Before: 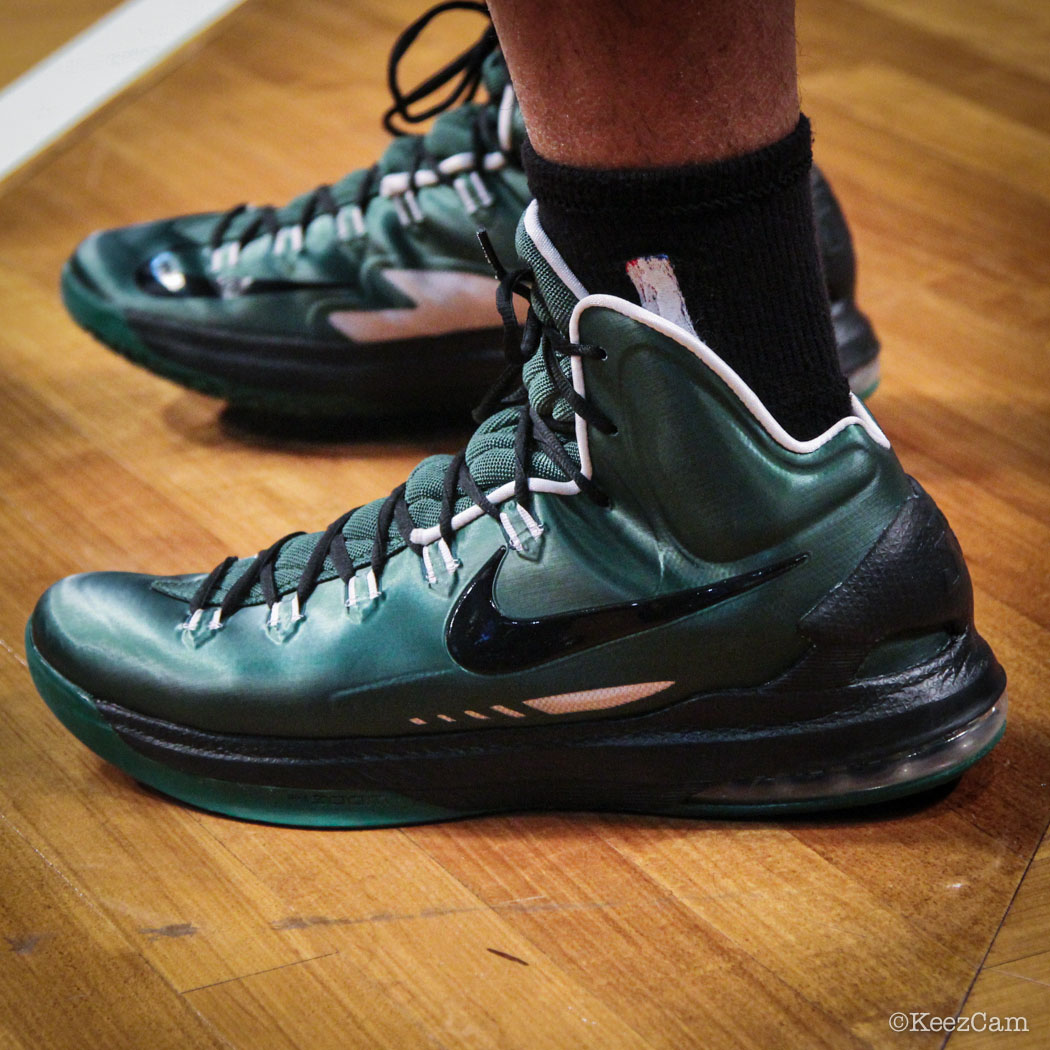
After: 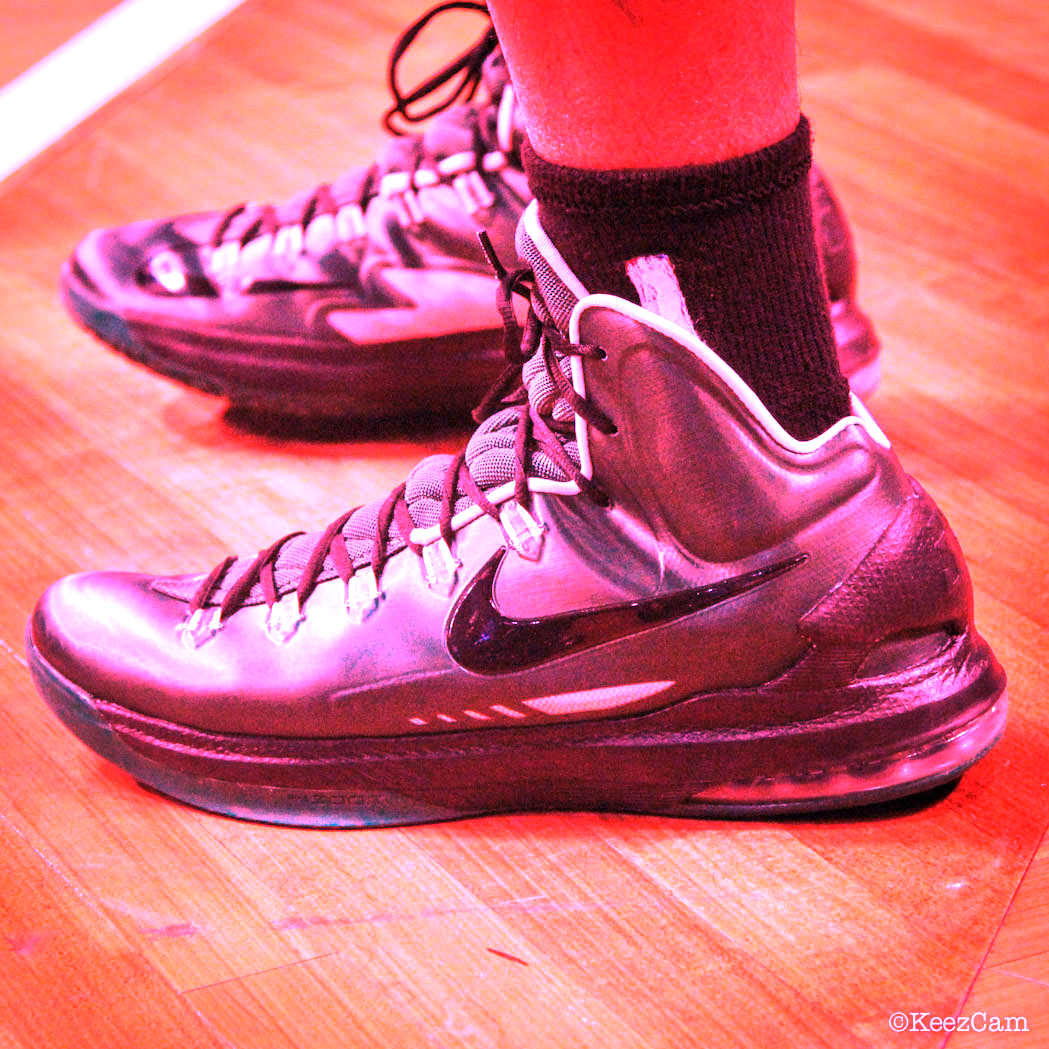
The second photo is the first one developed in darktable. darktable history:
exposure: exposure 0.6 EV, compensate highlight preservation false
white balance: red 4.26, blue 1.802
